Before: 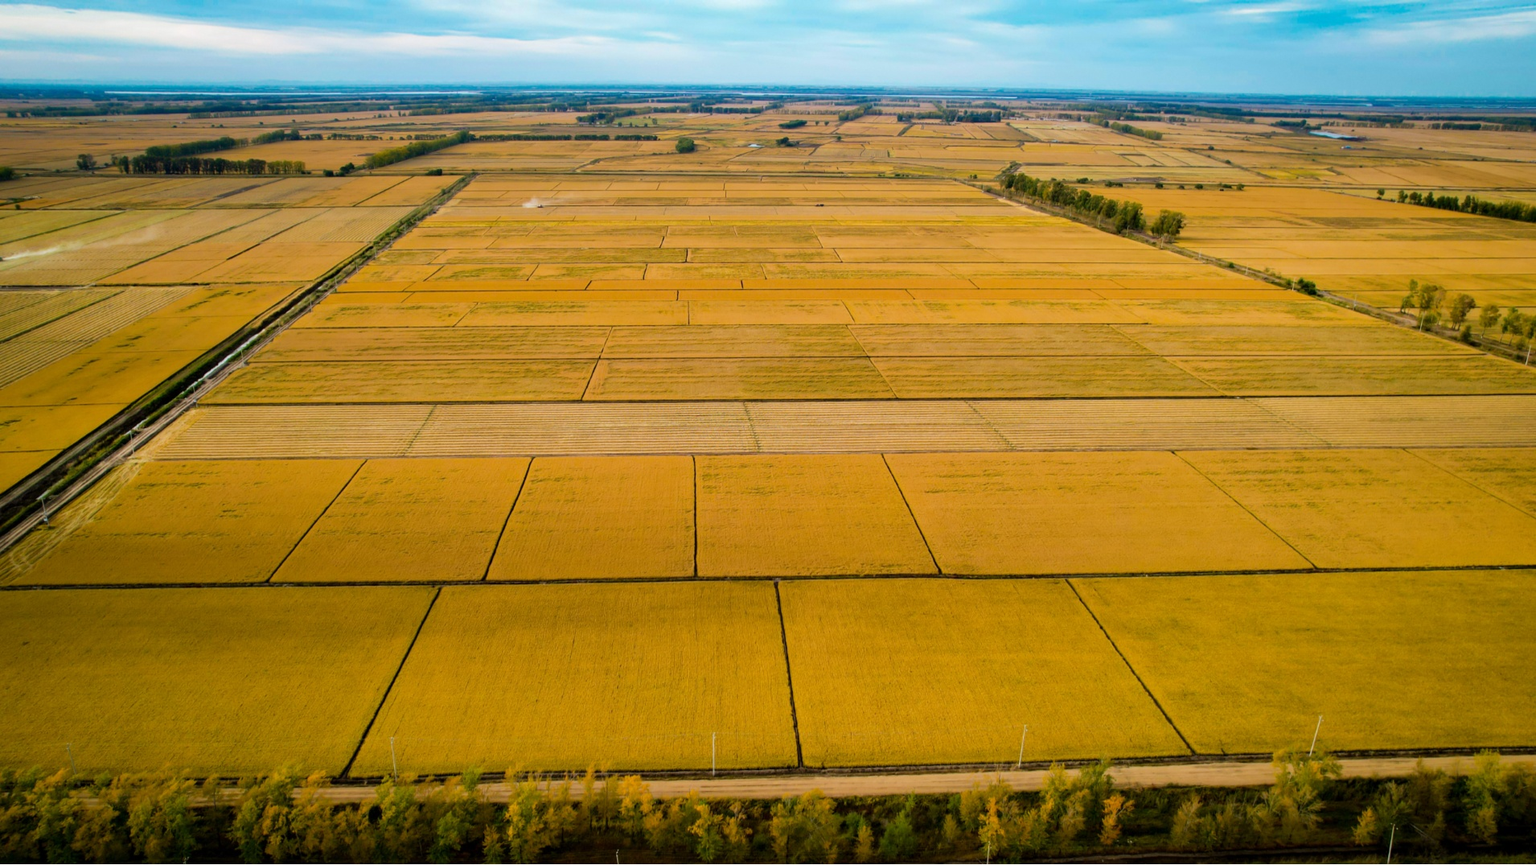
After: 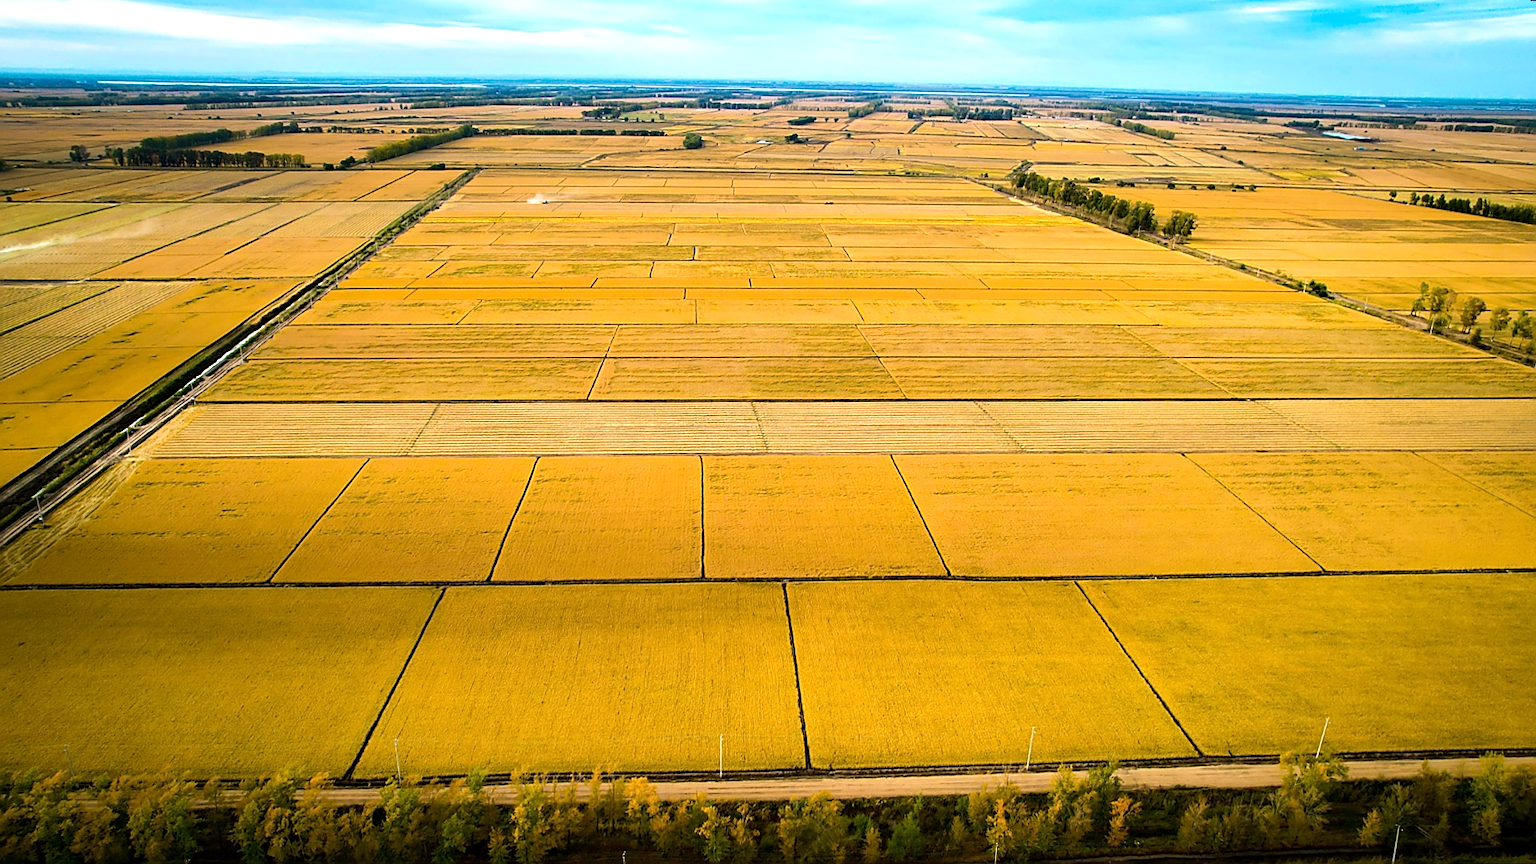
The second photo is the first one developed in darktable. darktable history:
tone equalizer: -8 EV 0.001 EV, -7 EV -0.002 EV, -6 EV 0.002 EV, -5 EV -0.03 EV, -4 EV -0.116 EV, -3 EV -0.169 EV, -2 EV 0.24 EV, -1 EV 0.702 EV, +0 EV 0.493 EV
sharpen: radius 1.4, amount 1.25, threshold 0.7
rotate and perspective: rotation 0.174°, lens shift (vertical) 0.013, lens shift (horizontal) 0.019, shear 0.001, automatic cropping original format, crop left 0.007, crop right 0.991, crop top 0.016, crop bottom 0.997
